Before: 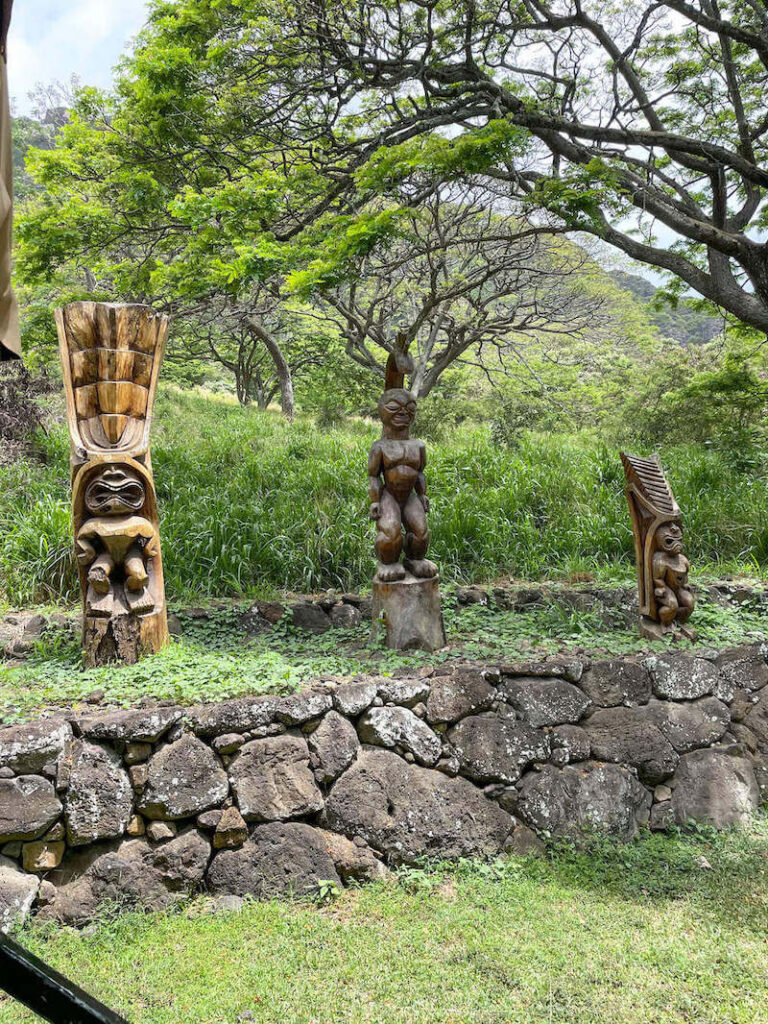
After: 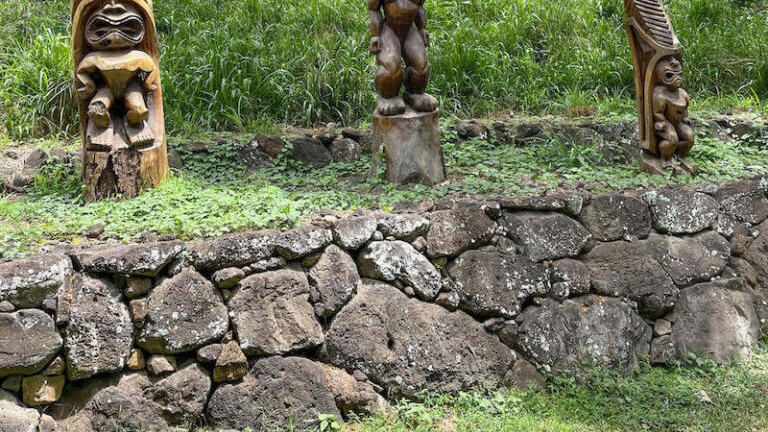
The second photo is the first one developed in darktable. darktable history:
crop: top 45.531%, bottom 12.218%
